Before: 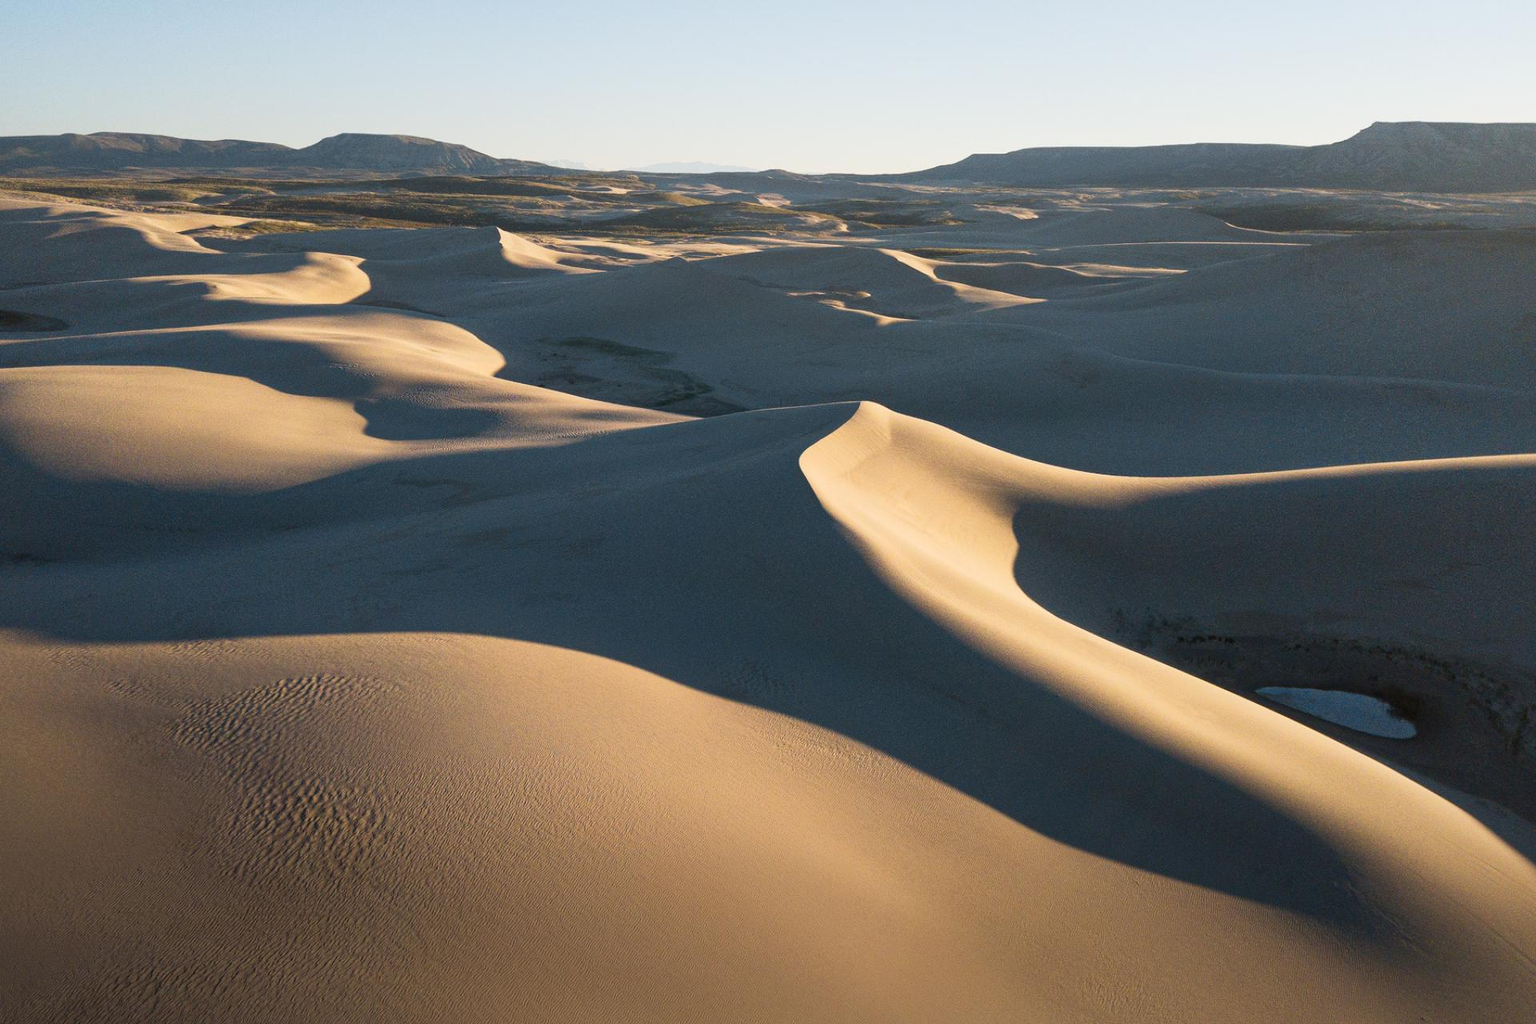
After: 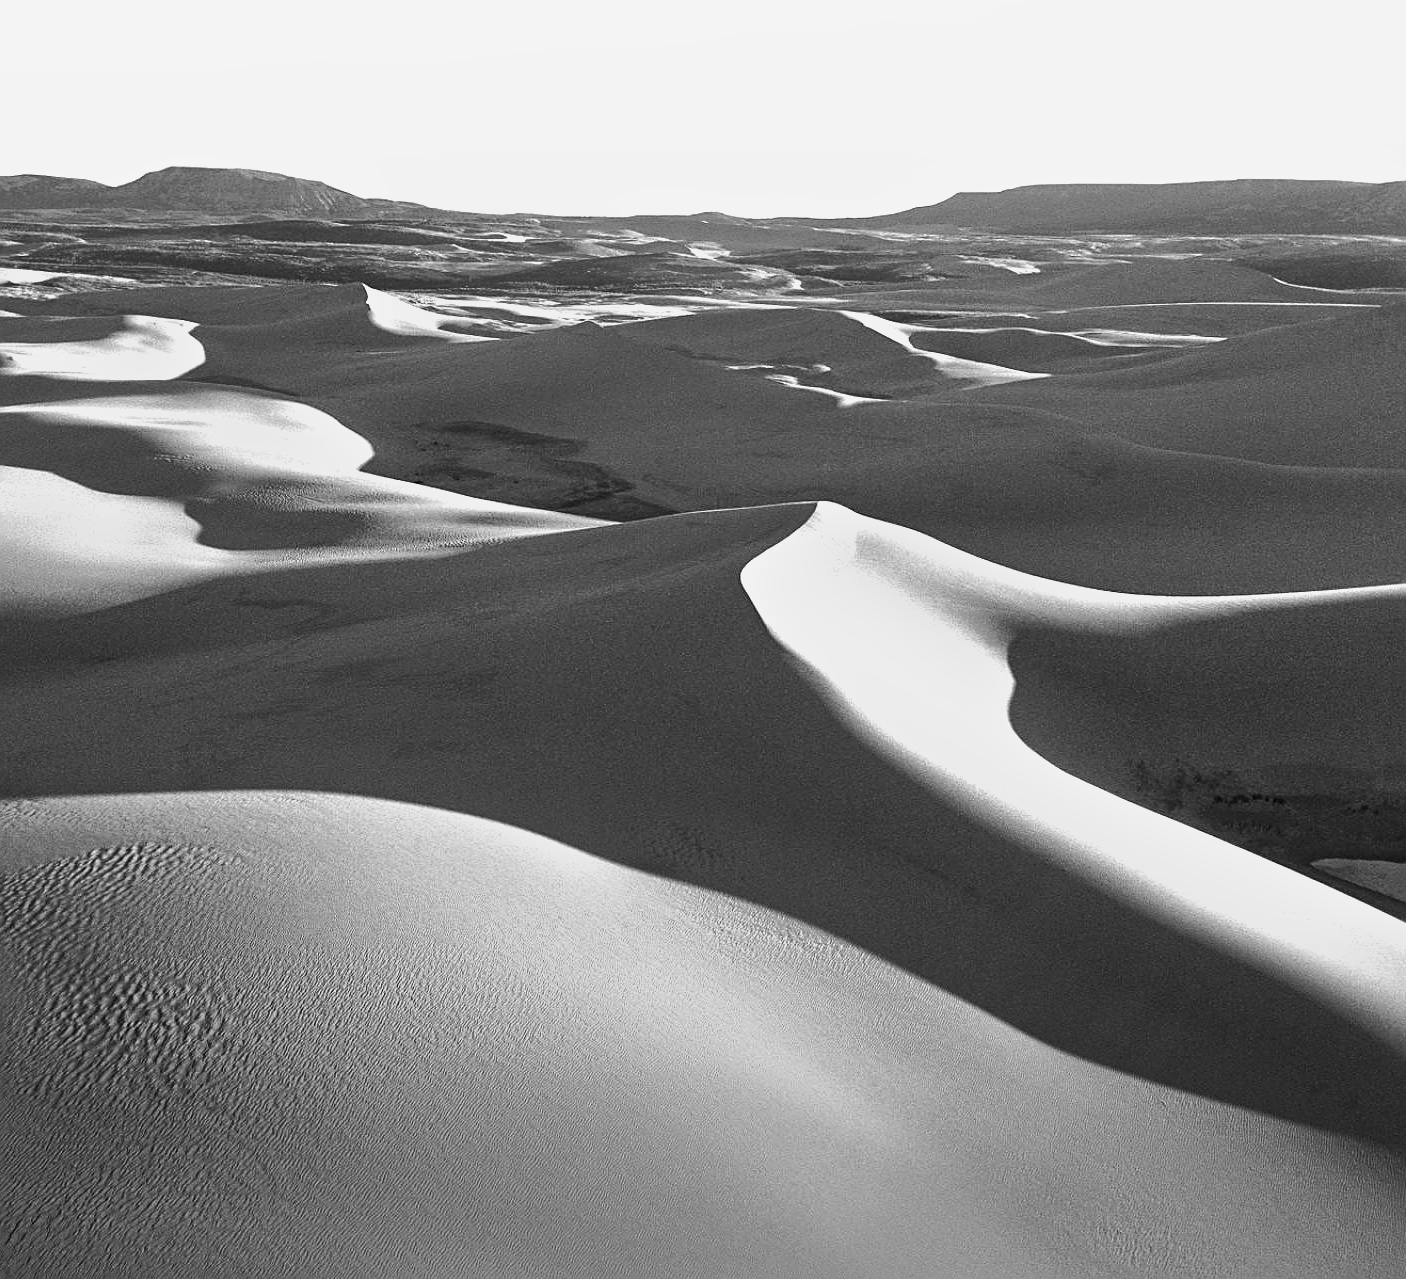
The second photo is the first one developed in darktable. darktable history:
shadows and highlights: on, module defaults
contrast brightness saturation: contrast 0.19, brightness -0.11, saturation 0.21
crop: left 13.443%, right 13.31%
exposure: black level correction 0, exposure 1 EV, compensate exposure bias true, compensate highlight preservation false
monochrome: a 14.95, b -89.96
sharpen: on, module defaults
